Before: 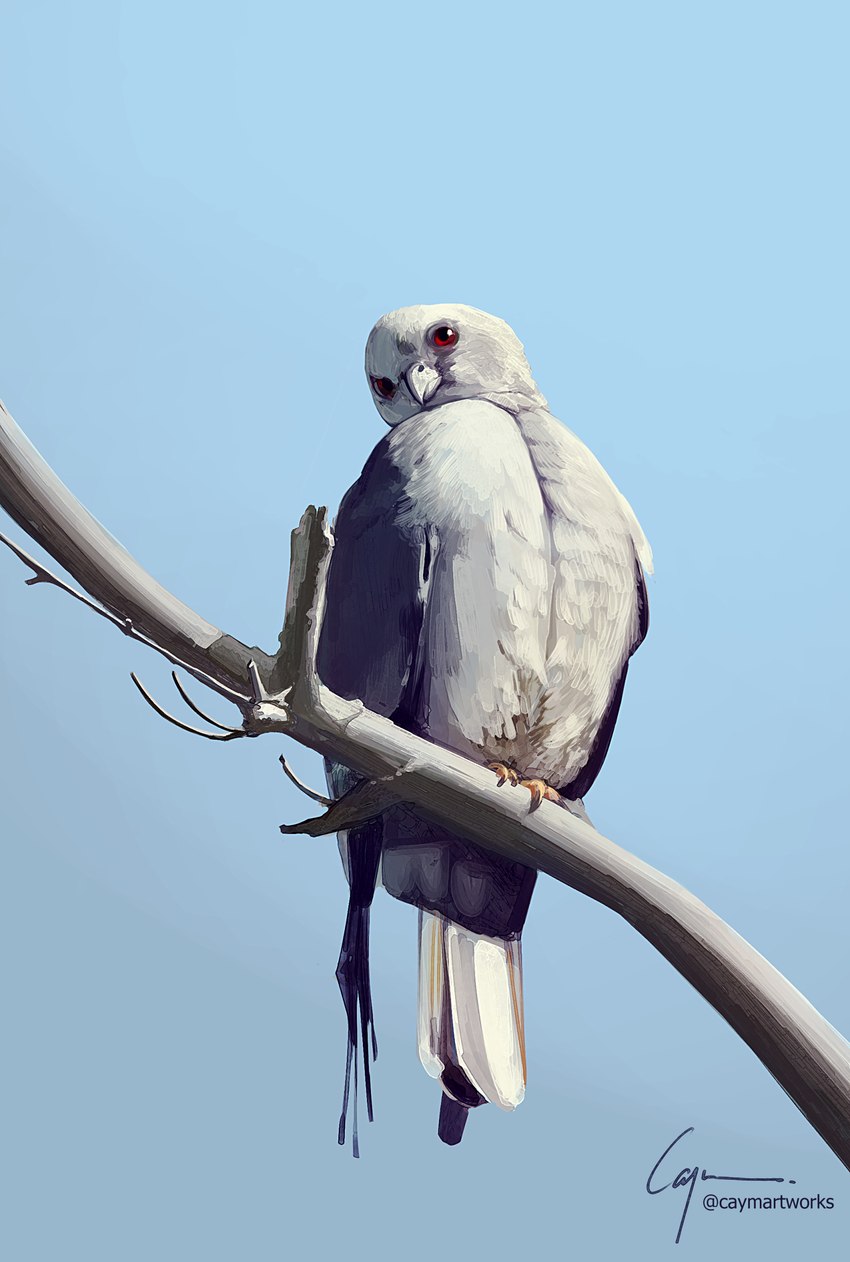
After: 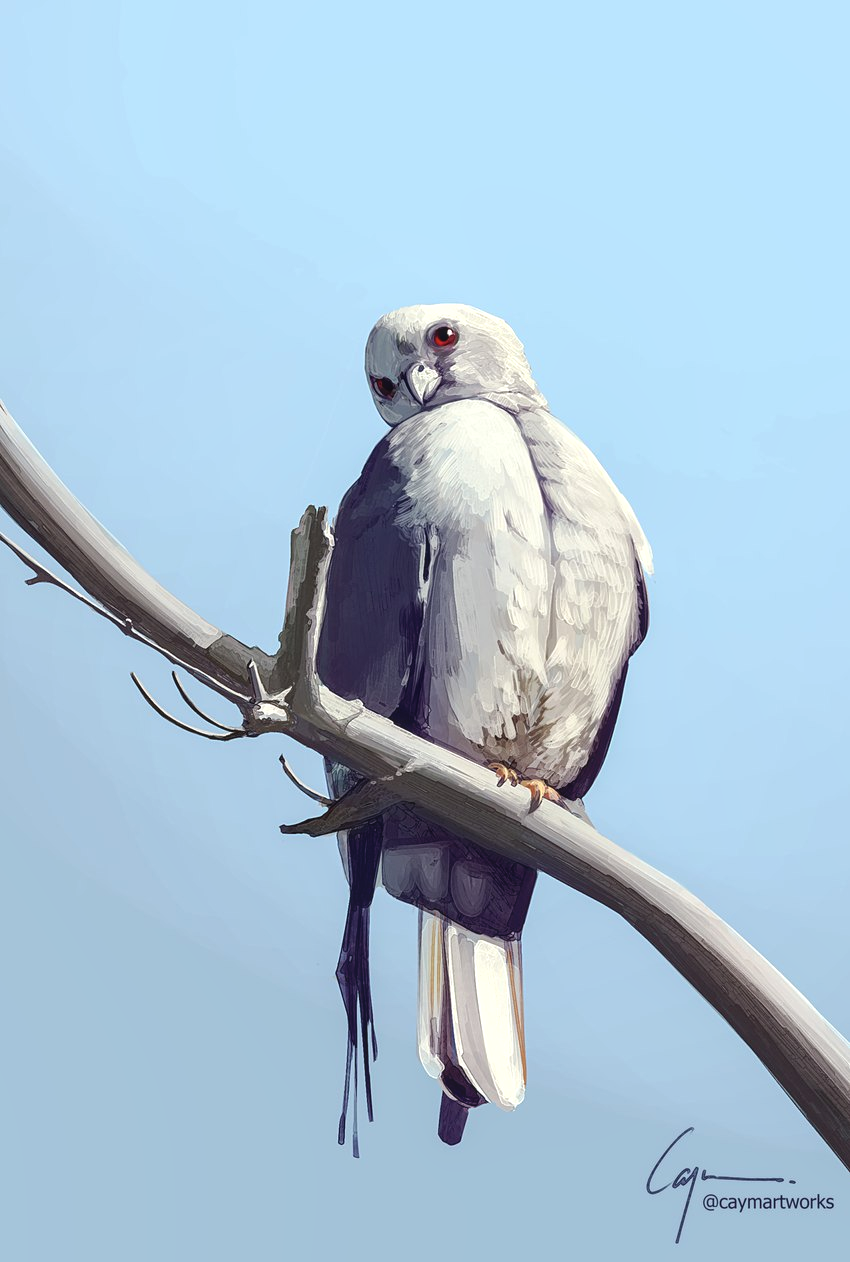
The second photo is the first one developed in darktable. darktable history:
local contrast: detail 110%
shadows and highlights: radius 44.78, white point adjustment 6.64, compress 79.65%, highlights color adjustment 78.42%, soften with gaussian
